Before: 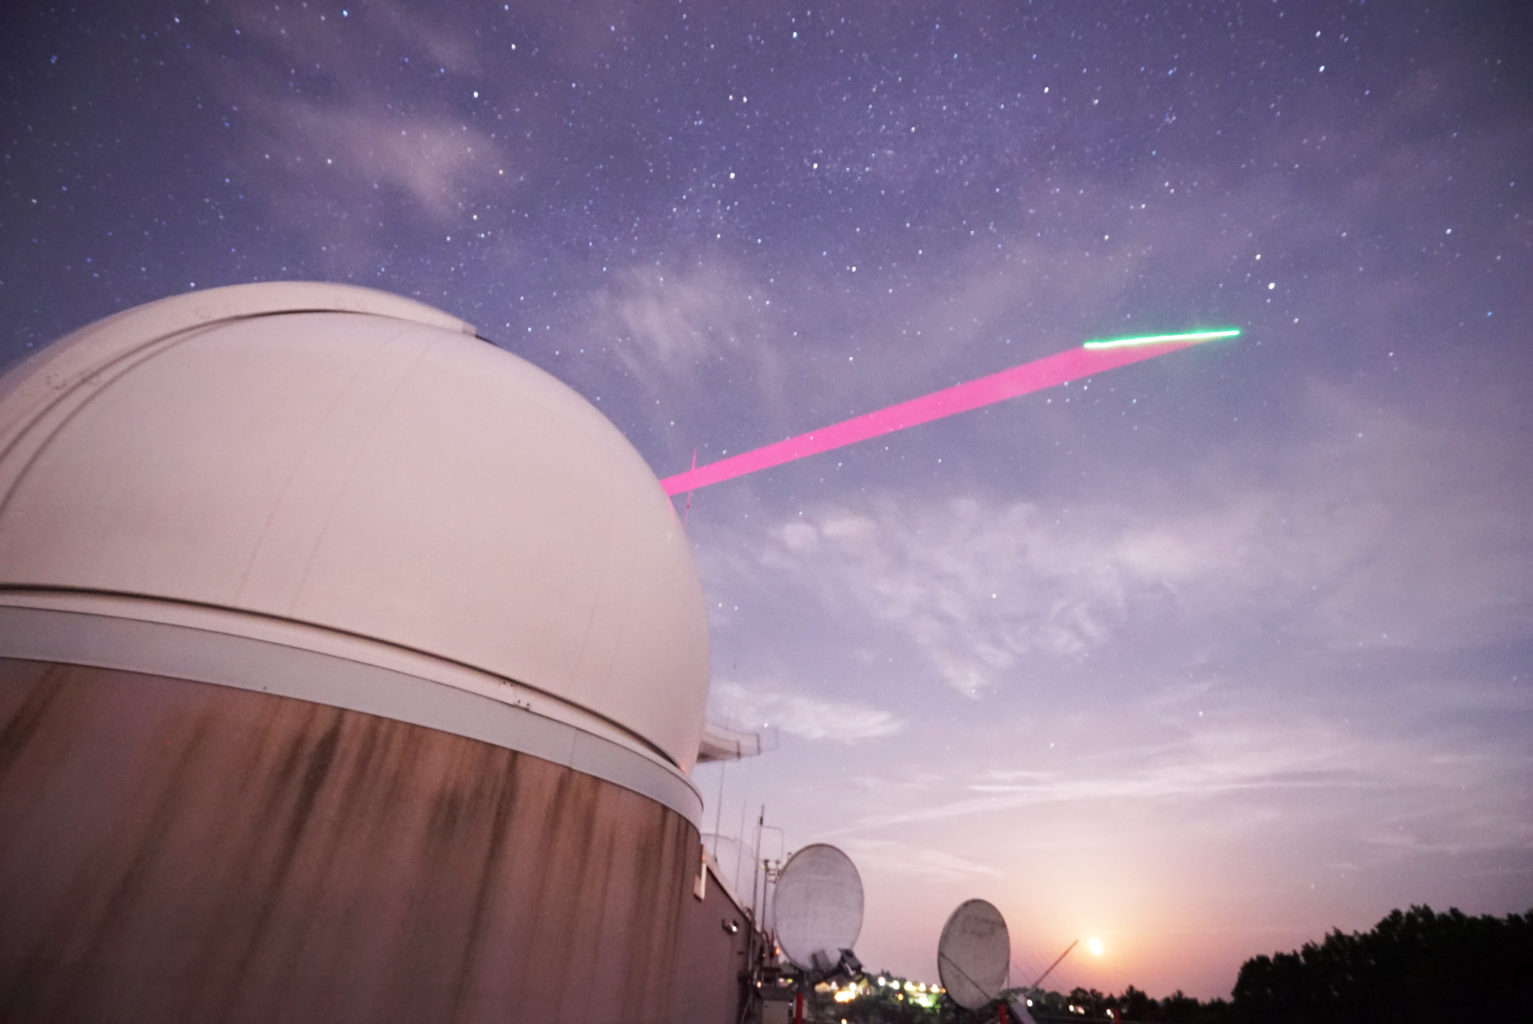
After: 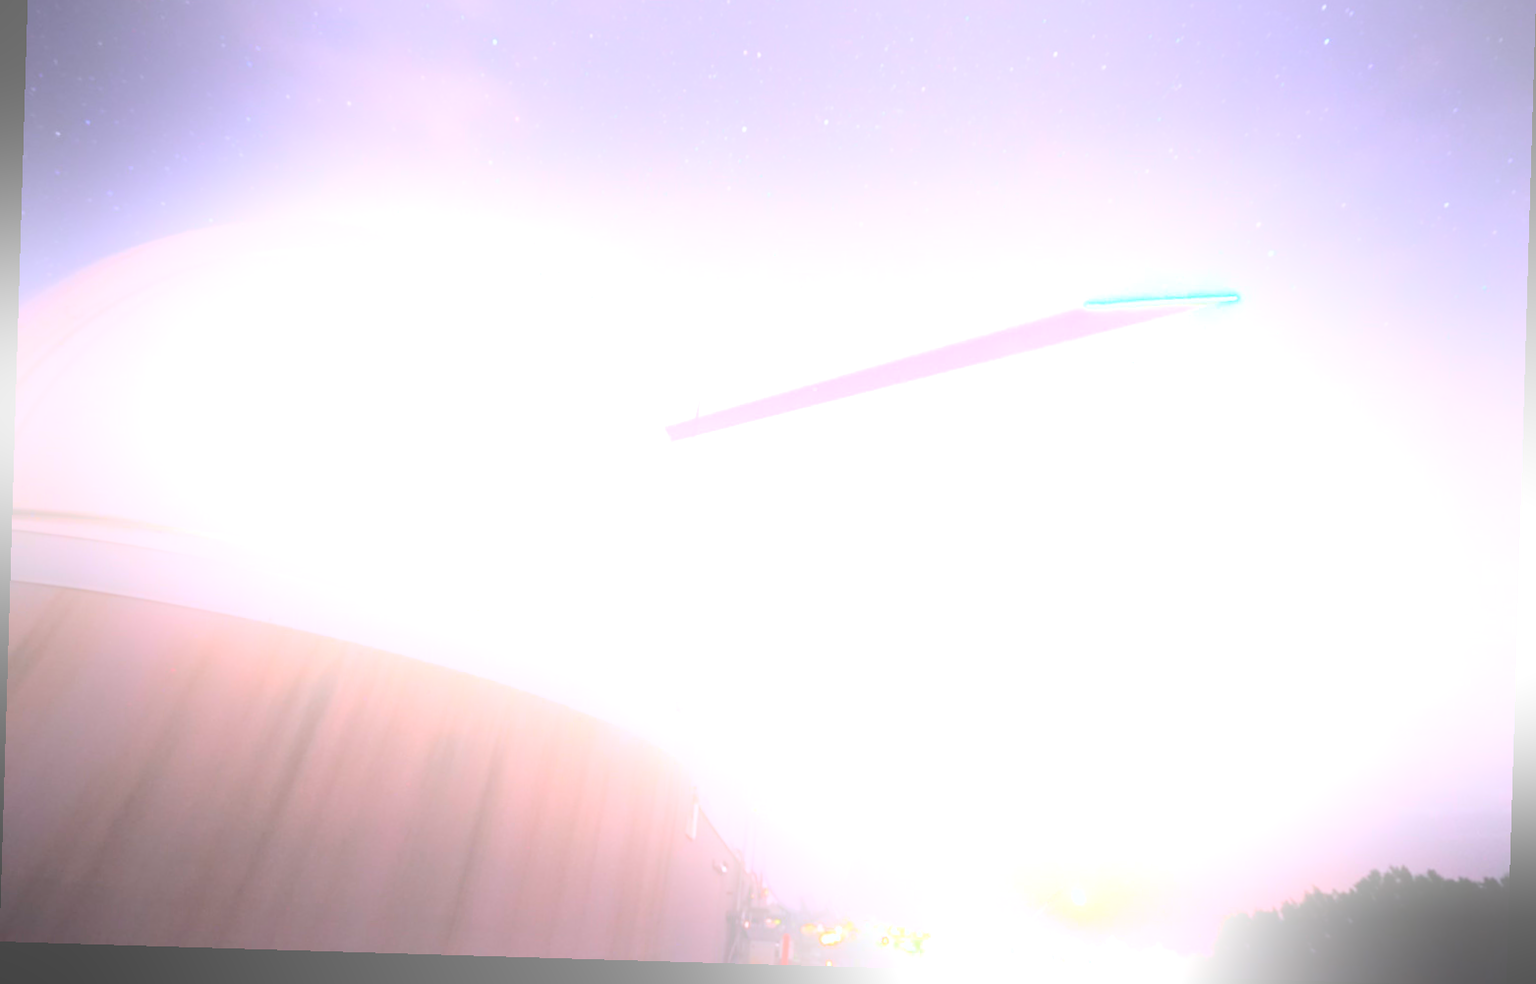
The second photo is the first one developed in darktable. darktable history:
crop and rotate: top 6.25%
bloom: size 25%, threshold 5%, strength 90%
color calibration: illuminant as shot in camera, x 0.358, y 0.373, temperature 4628.91 K
rotate and perspective: rotation 1.72°, automatic cropping off
